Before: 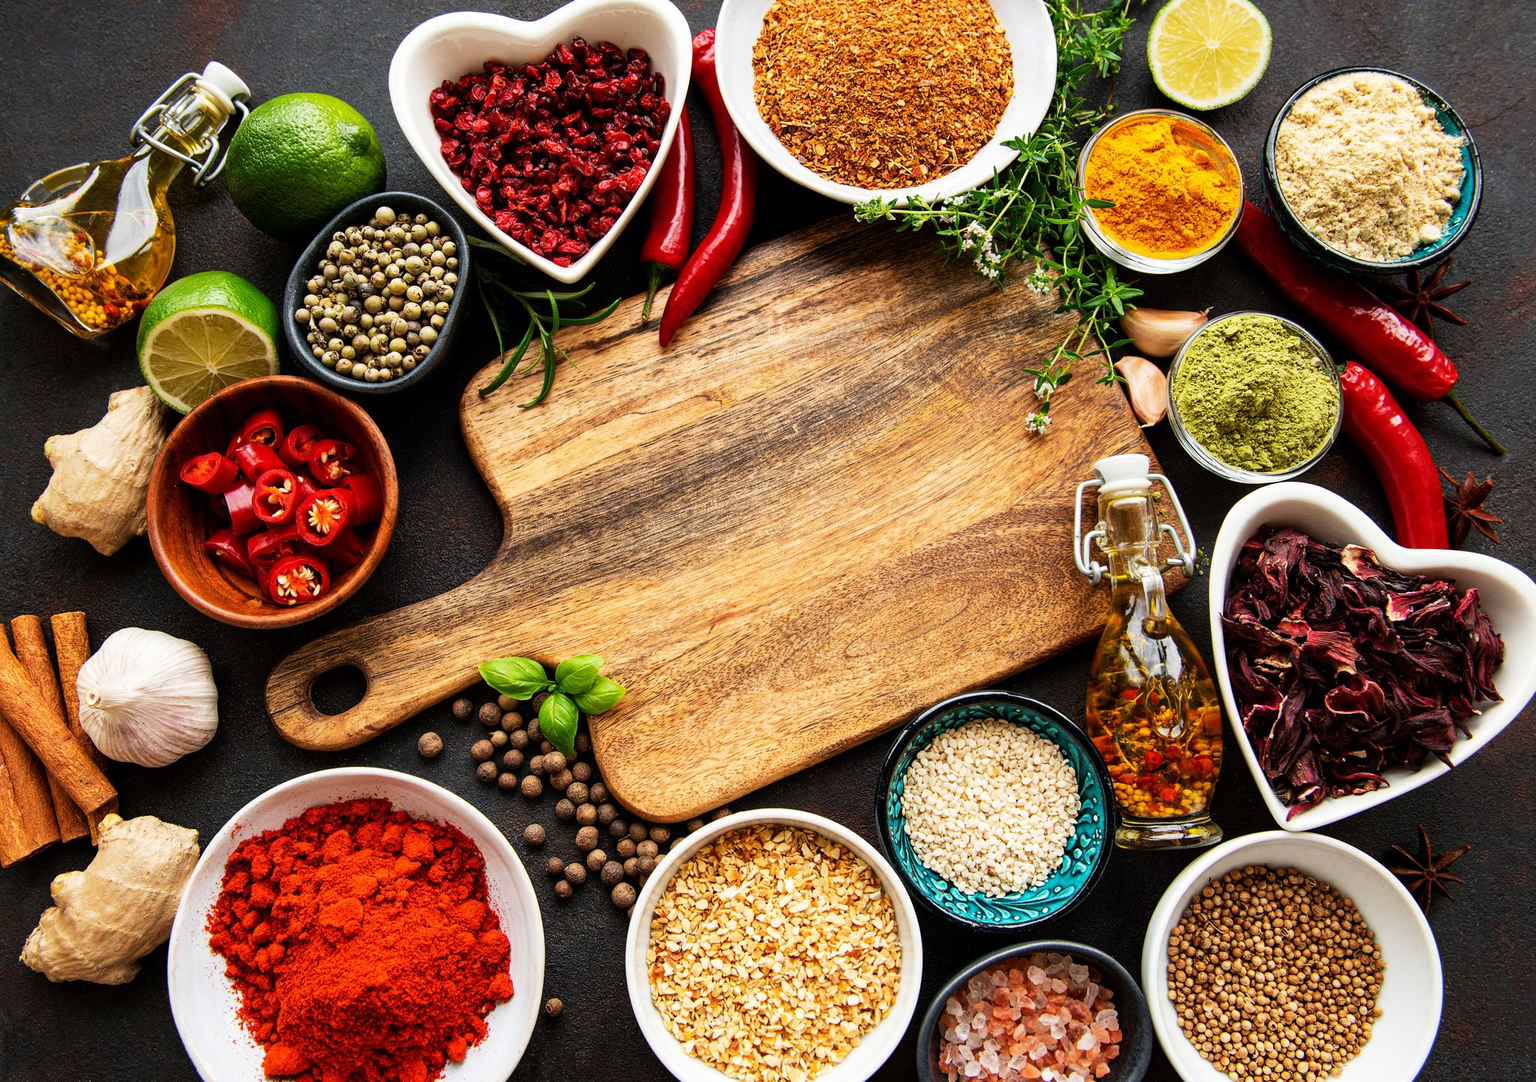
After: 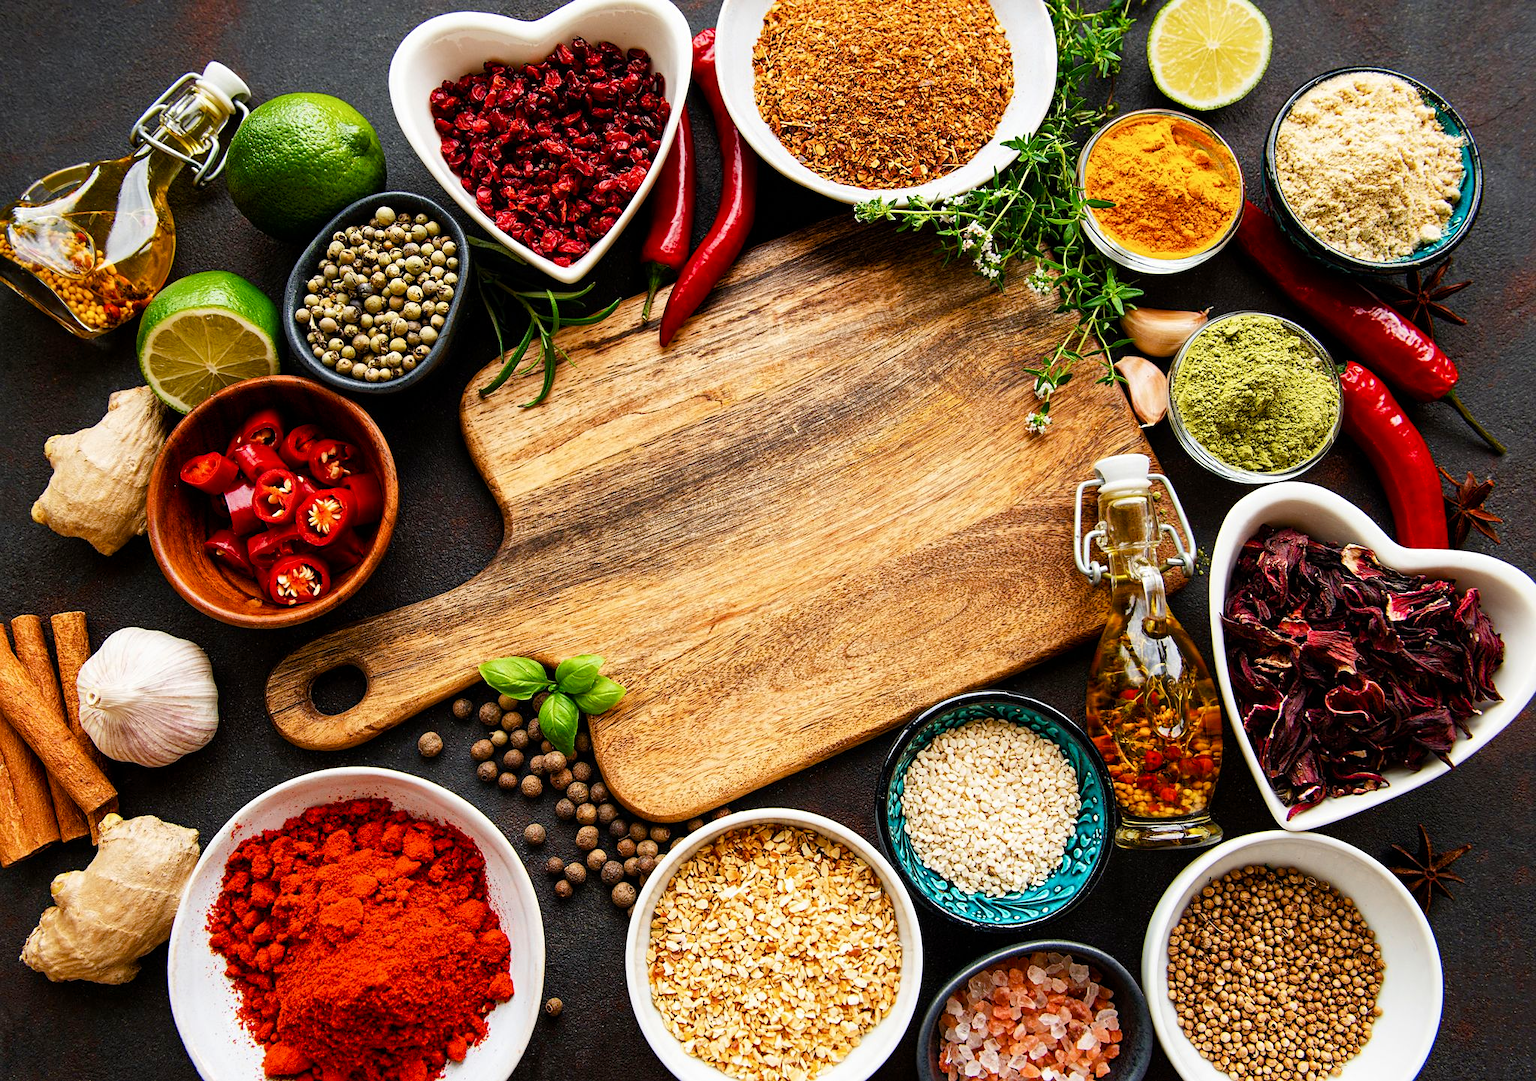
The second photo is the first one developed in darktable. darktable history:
sharpen: amount 0.2
color balance rgb: perceptual saturation grading › global saturation 20%, perceptual saturation grading › highlights -25%, perceptual saturation grading › shadows 25%
